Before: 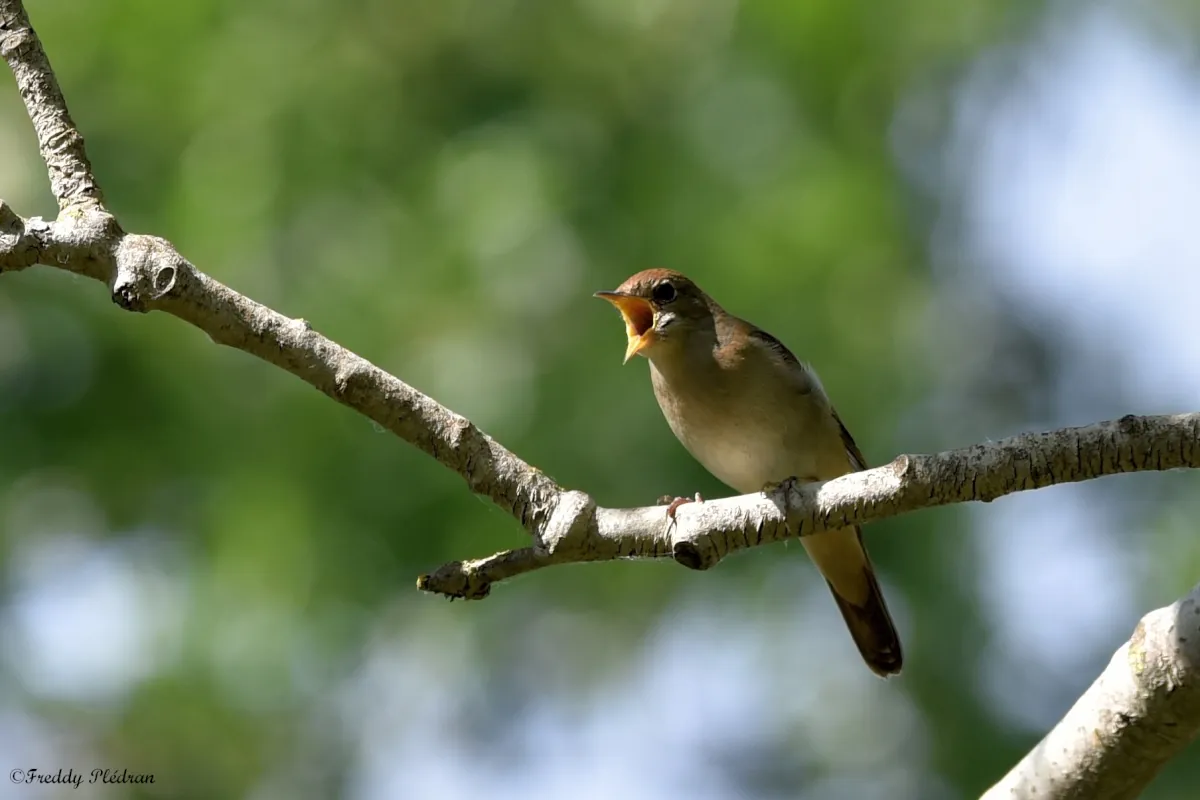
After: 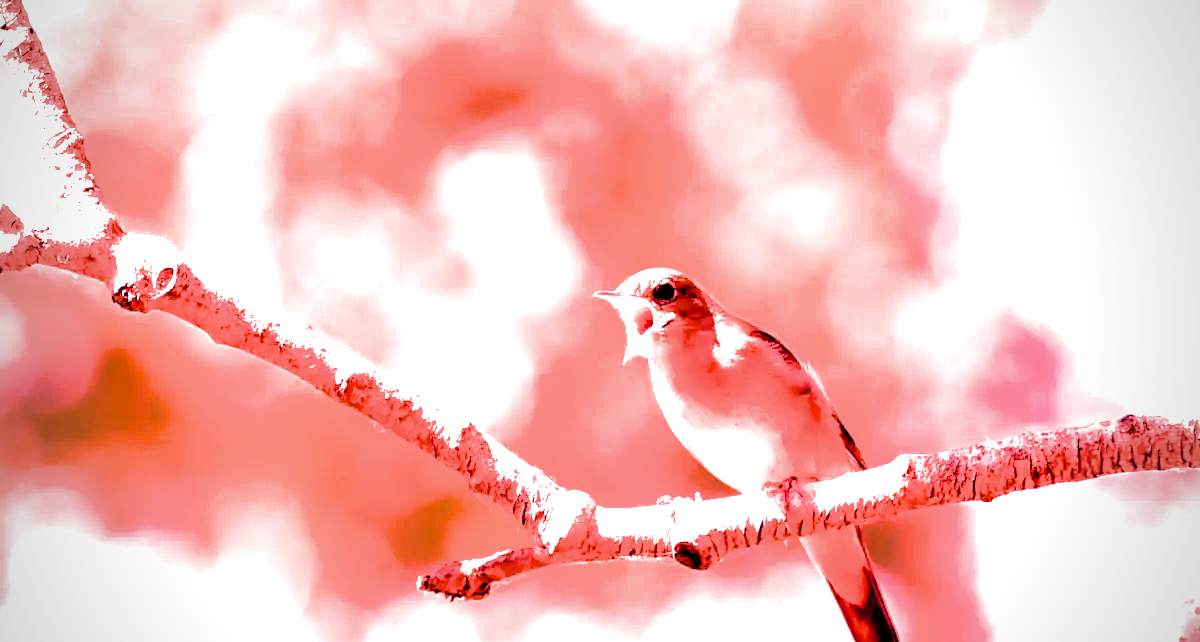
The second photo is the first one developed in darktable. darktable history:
white balance: red 4.26, blue 1.802
exposure: black level correction 0.009, exposure 1.425 EV, compensate highlight preservation false
filmic rgb: threshold 3 EV, hardness 4.17, latitude 50%, contrast 1.1, preserve chrominance max RGB, color science v6 (2022), contrast in shadows safe, contrast in highlights safe, enable highlight reconstruction true
vignetting: unbound false
contrast brightness saturation: contrast 0.03, brightness -0.04
crop: bottom 19.644%
color calibration: illuminant same as pipeline (D50), x 0.346, y 0.359, temperature 5002.42 K
tone equalizer: -8 EV -1.84 EV, -7 EV -1.16 EV, -6 EV -1.62 EV, smoothing diameter 25%, edges refinement/feathering 10, preserve details guided filter
